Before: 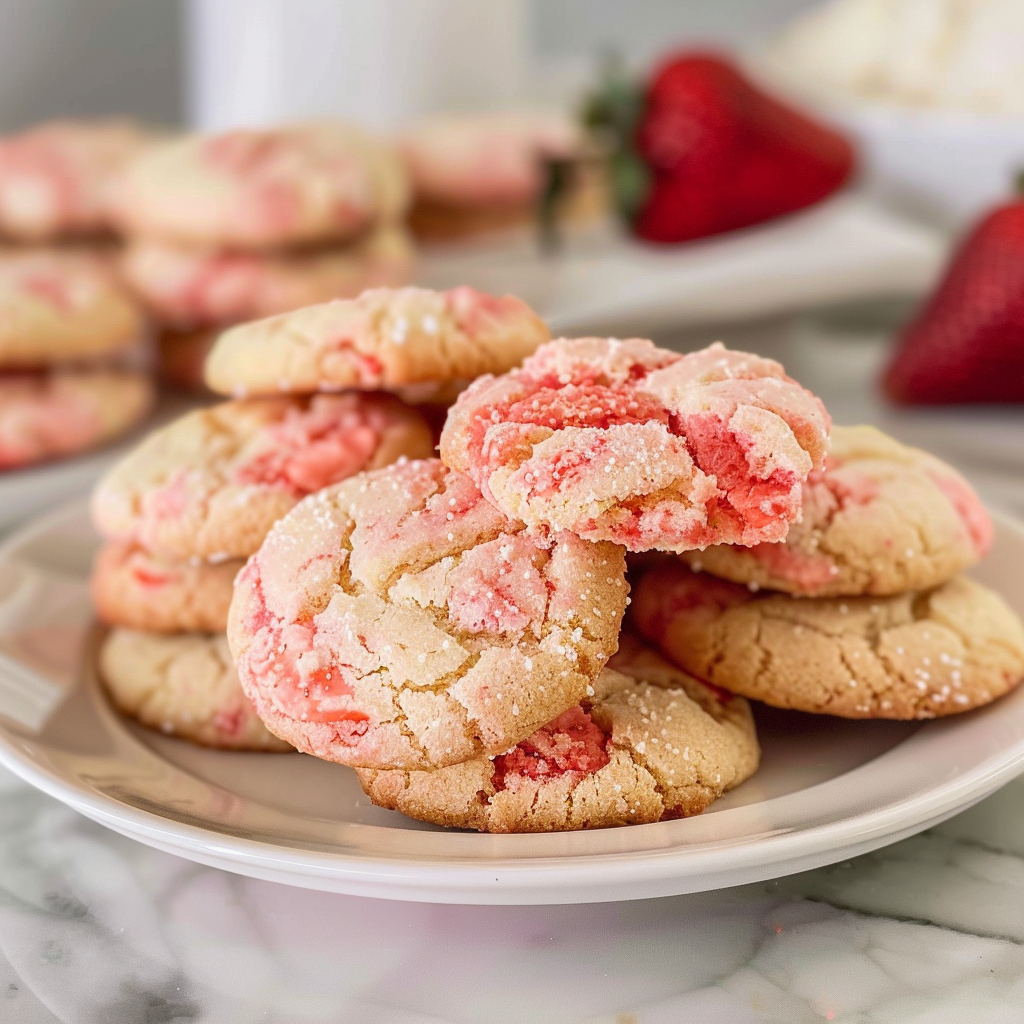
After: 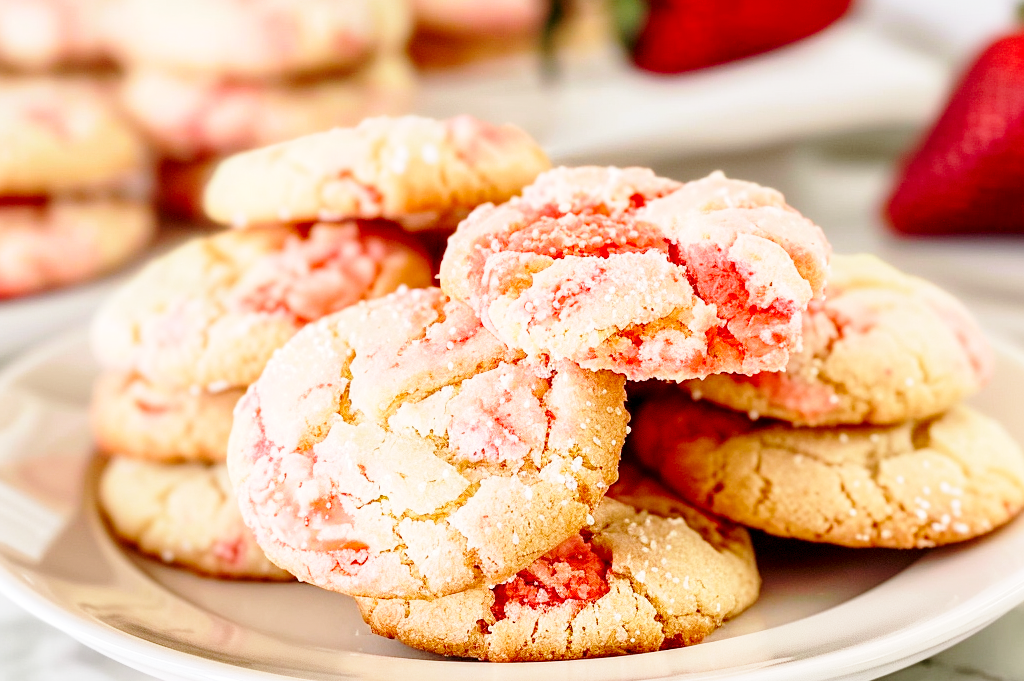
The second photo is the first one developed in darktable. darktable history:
exposure: black level correction 0.009, exposure 0.119 EV, compensate highlight preservation false
base curve: curves: ch0 [(0, 0) (0.028, 0.03) (0.121, 0.232) (0.46, 0.748) (0.859, 0.968) (1, 1)], preserve colors none
crop: top 16.727%, bottom 16.727%
